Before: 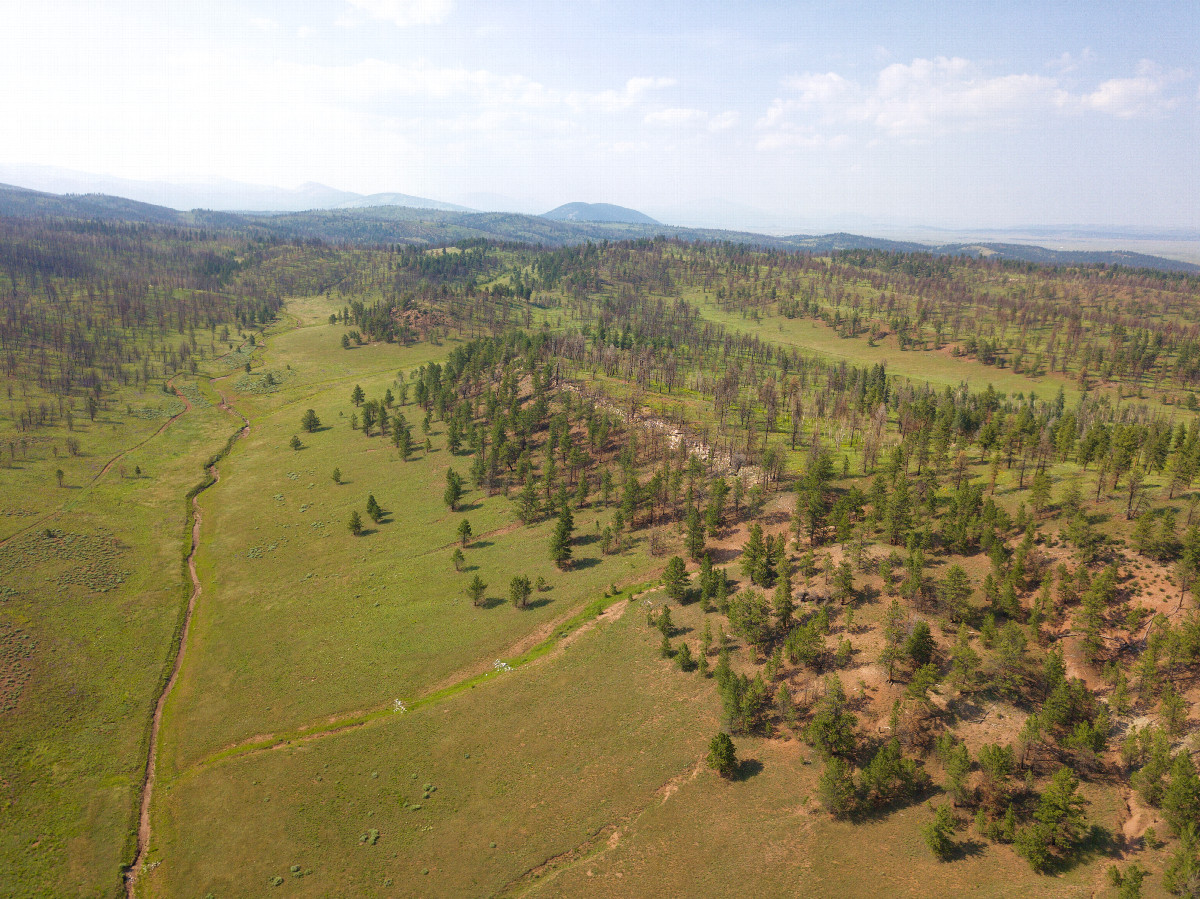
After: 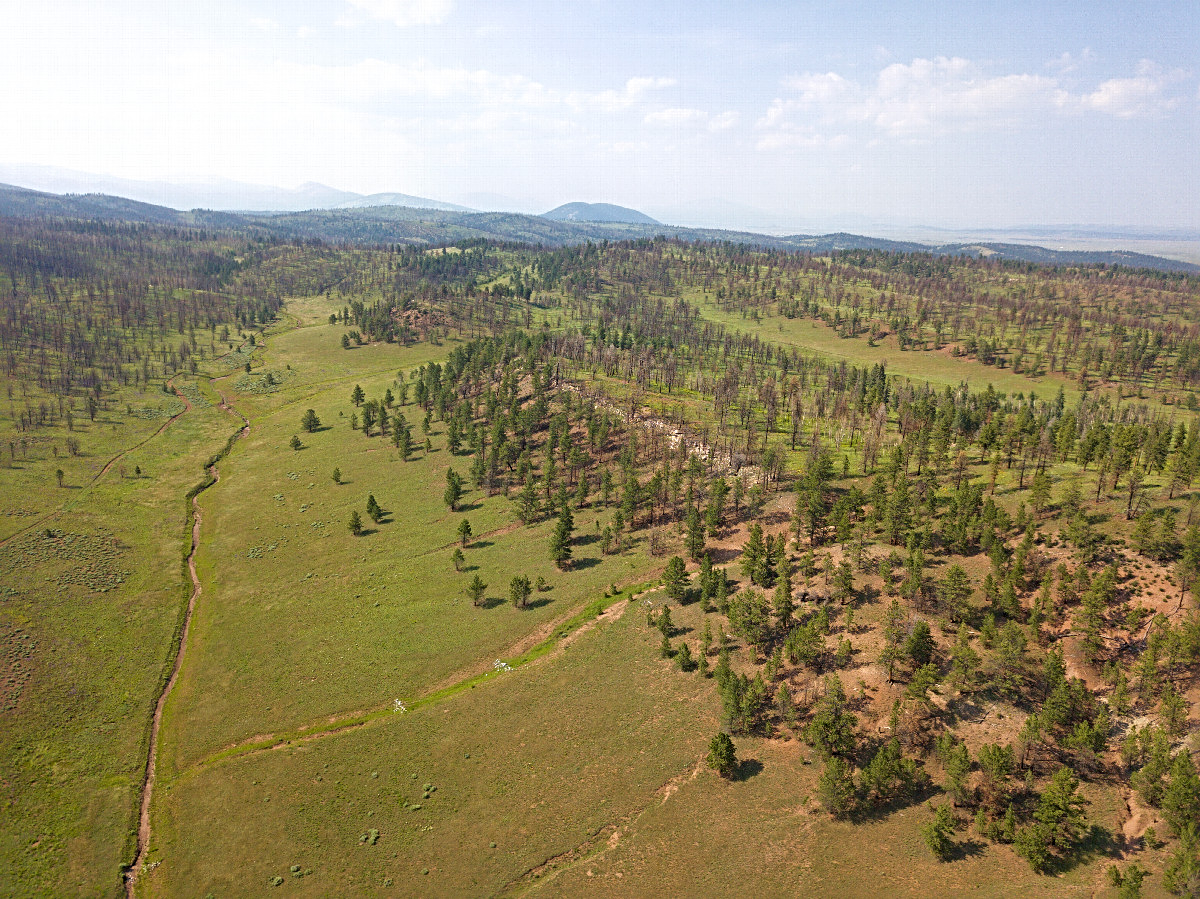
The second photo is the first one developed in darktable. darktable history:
sharpen: radius 3.952
